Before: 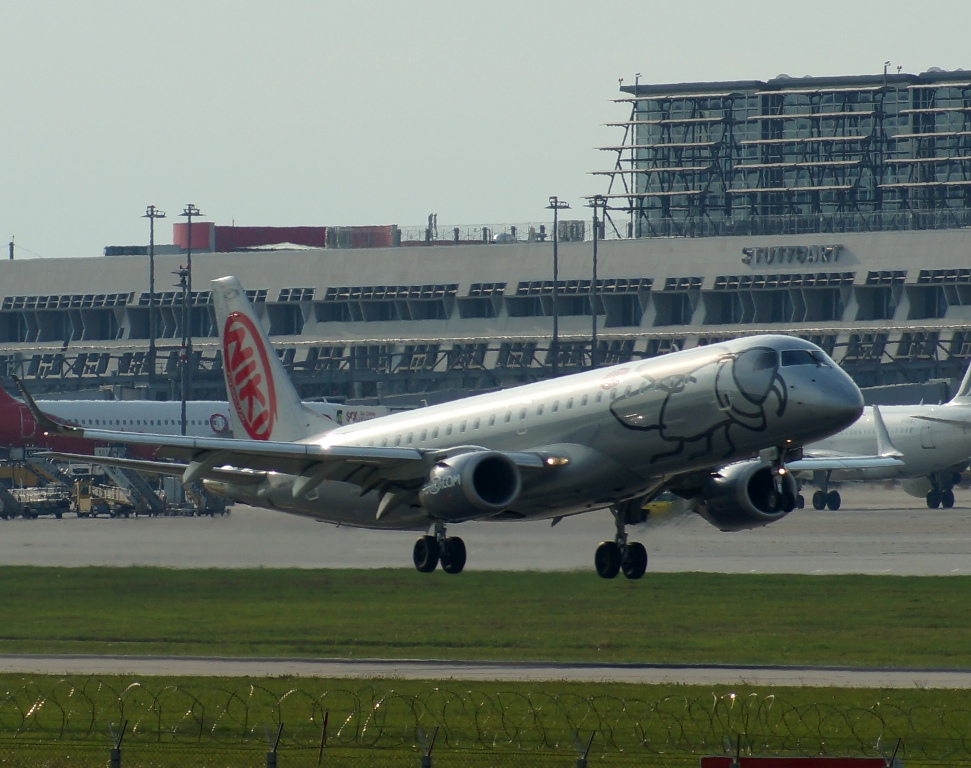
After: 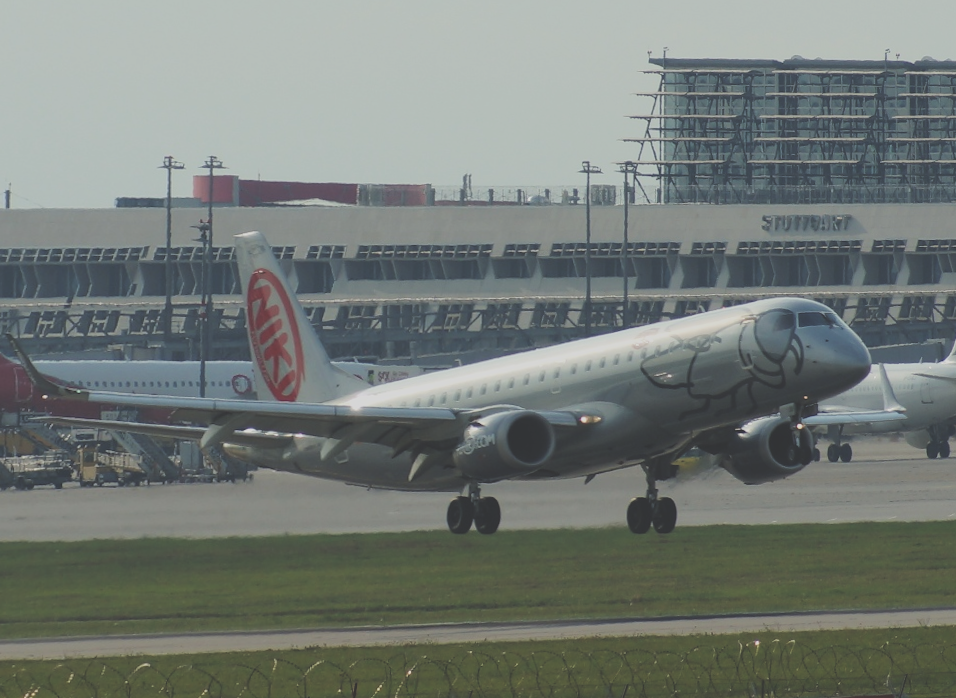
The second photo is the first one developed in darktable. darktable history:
filmic rgb: black relative exposure -7.65 EV, white relative exposure 4.56 EV, hardness 3.61
exposure: black level correction -0.041, exposure 0.064 EV, compensate highlight preservation false
rotate and perspective: rotation -0.013°, lens shift (vertical) -0.027, lens shift (horizontal) 0.178, crop left 0.016, crop right 0.989, crop top 0.082, crop bottom 0.918
